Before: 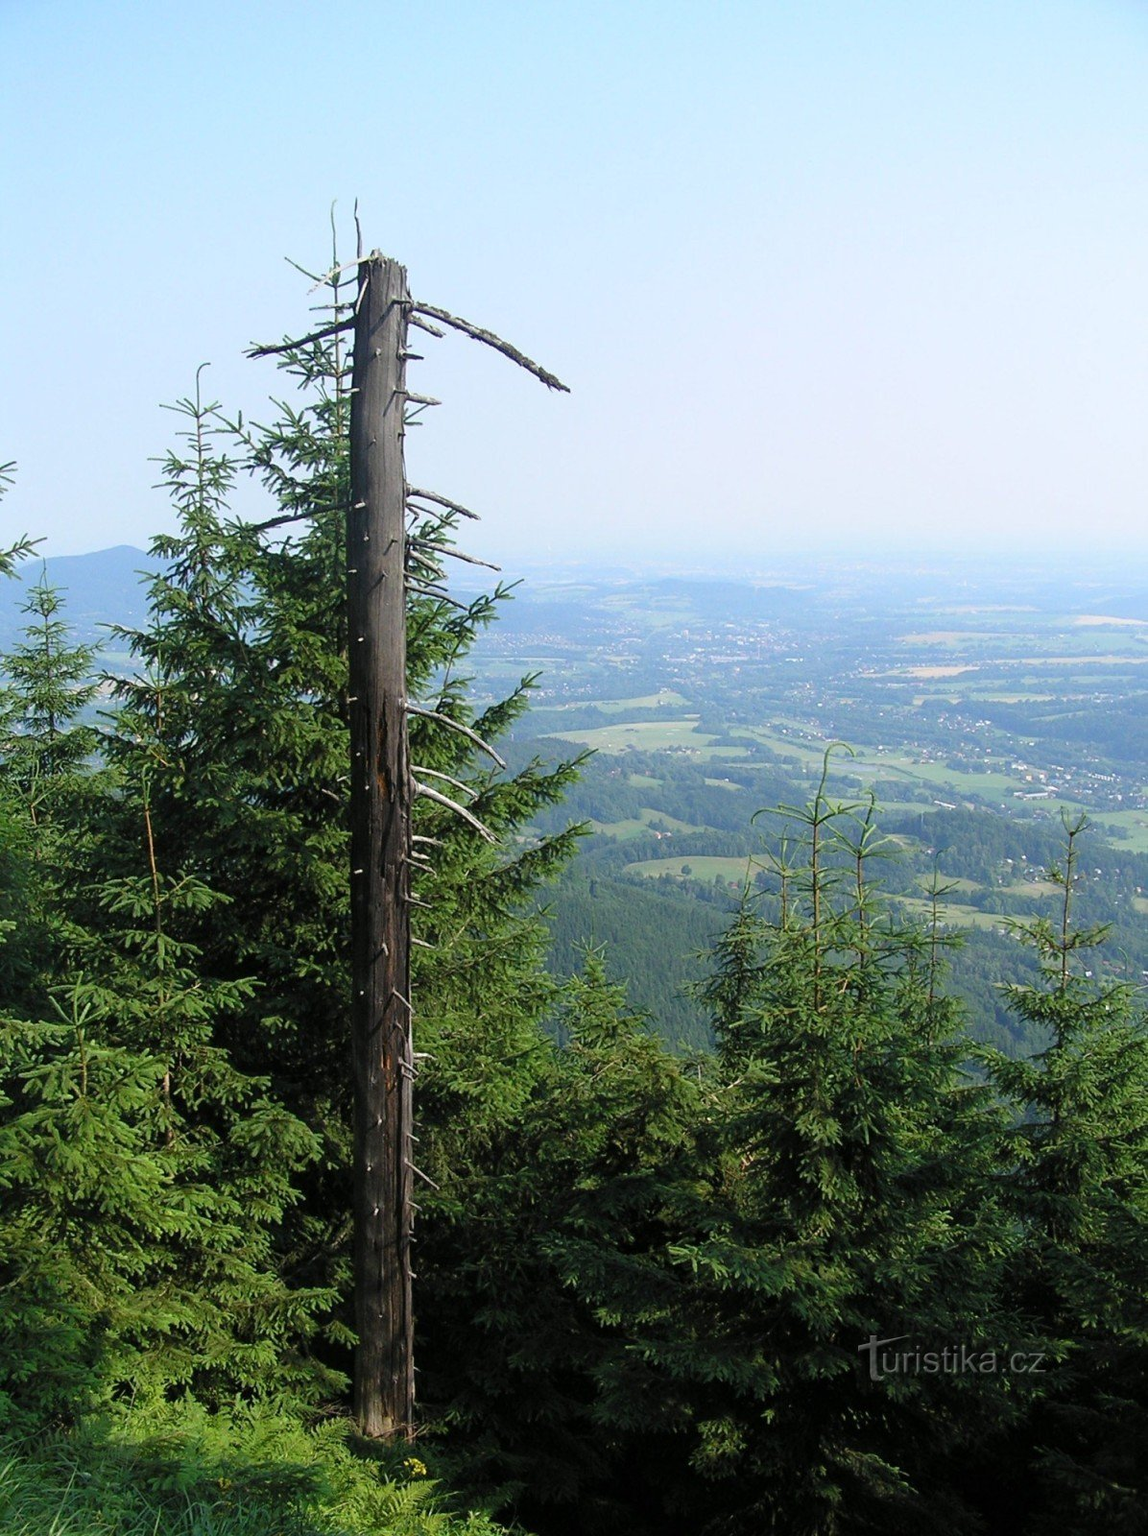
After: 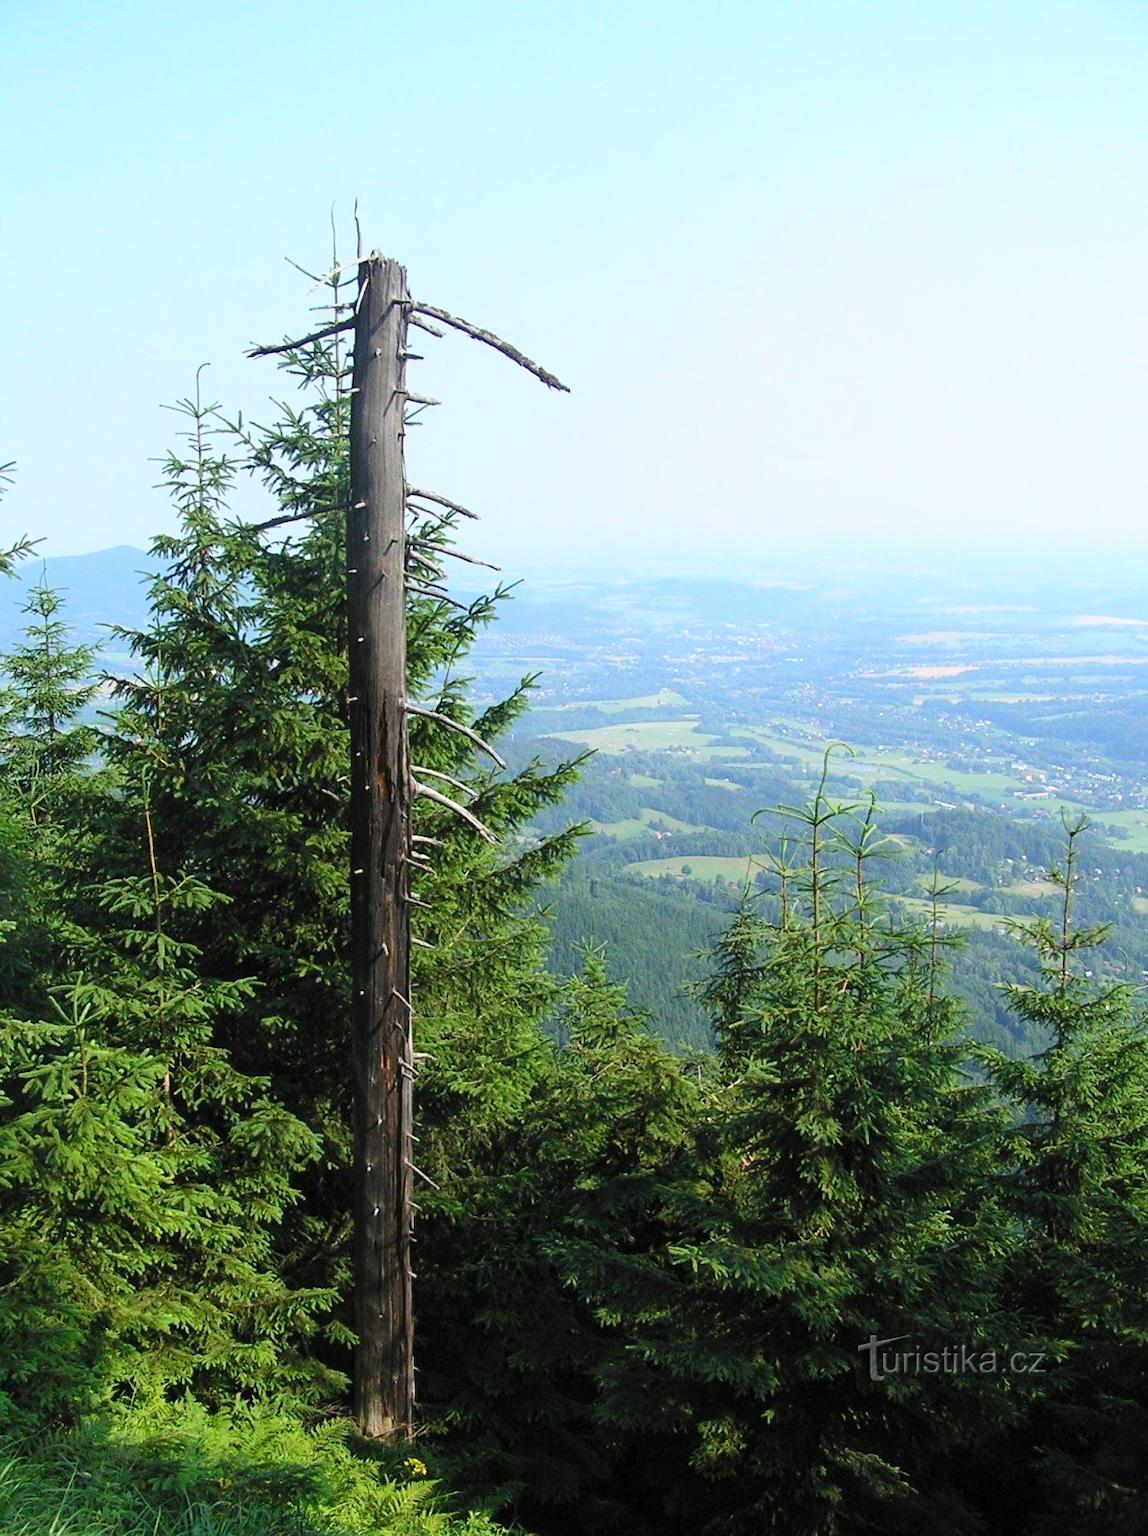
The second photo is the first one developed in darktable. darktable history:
contrast brightness saturation: contrast 0.201, brightness 0.164, saturation 0.225
